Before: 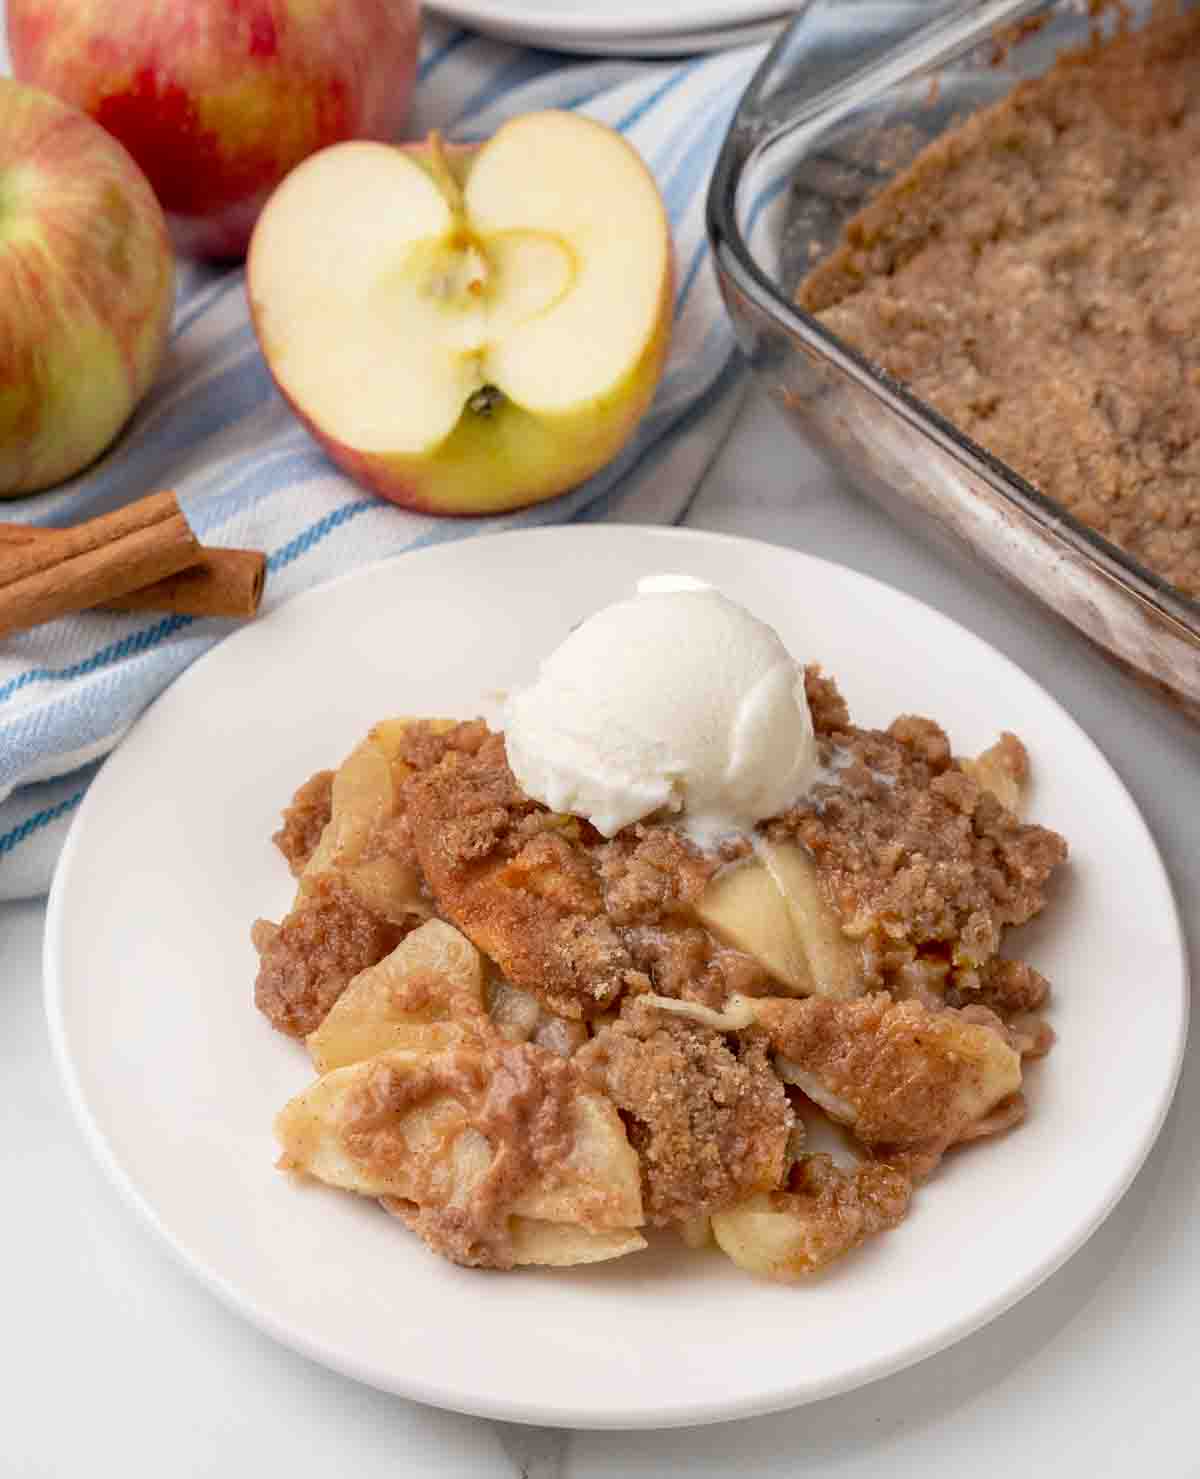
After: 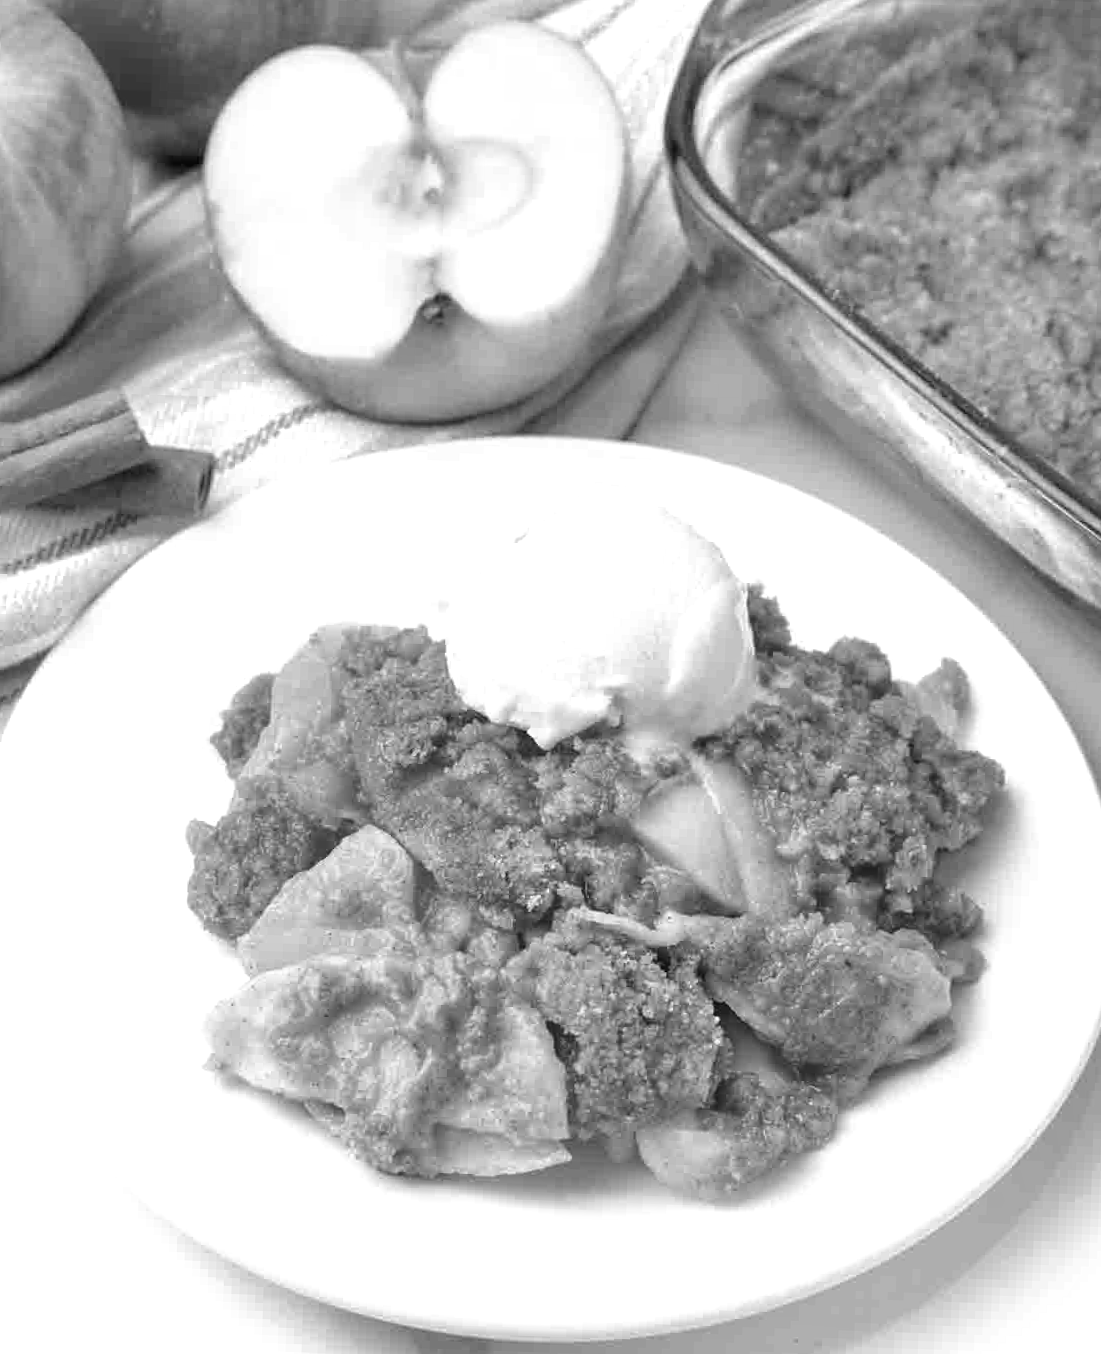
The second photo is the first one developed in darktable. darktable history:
crop and rotate: angle -1.91°, left 3.159%, top 4.186%, right 1.359%, bottom 0.495%
color correction: highlights a* -1.53, highlights b* 10.51, shadows a* 0.669, shadows b* 19.13
exposure: black level correction 0, exposure 0.696 EV, compensate highlight preservation false
color zones: curves: ch0 [(0, 0.613) (0.01, 0.613) (0.245, 0.448) (0.498, 0.529) (0.642, 0.665) (0.879, 0.777) (0.99, 0.613)]; ch1 [(0, 0) (0.143, 0) (0.286, 0) (0.429, 0) (0.571, 0) (0.714, 0) (0.857, 0)]
shadows and highlights: shadows 25.08, highlights -25.85
